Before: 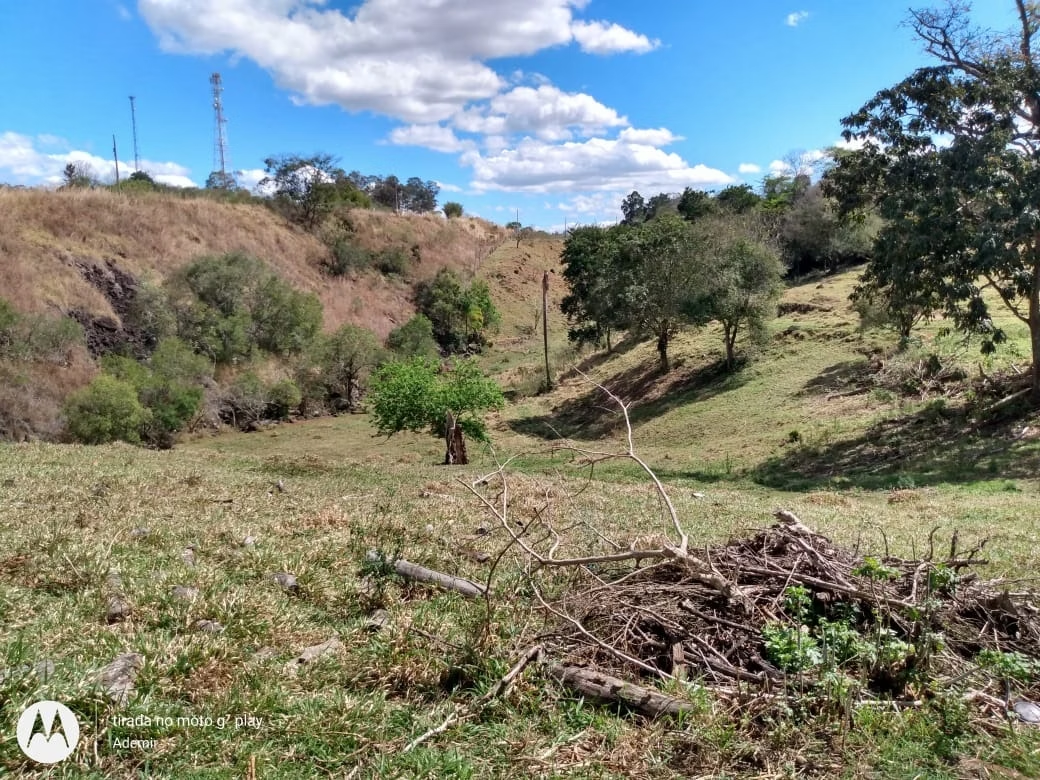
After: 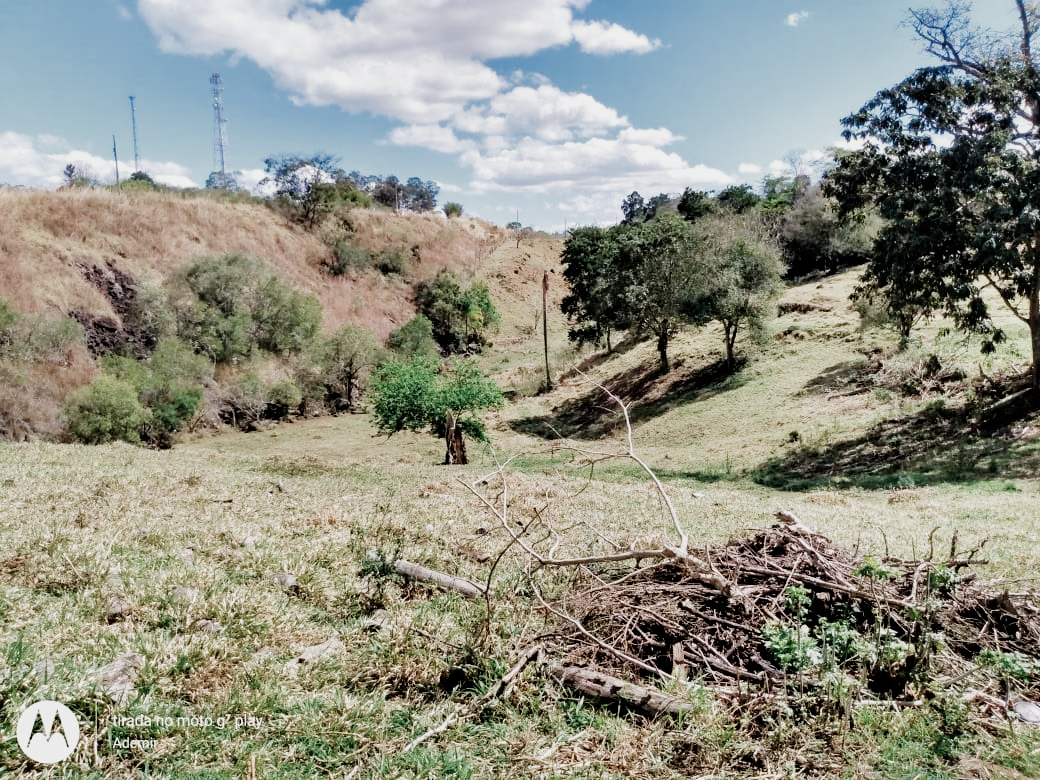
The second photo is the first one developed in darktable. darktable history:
tone equalizer: -8 EV -1.11 EV, -7 EV -0.987 EV, -6 EV -0.834 EV, -5 EV -0.603 EV, -3 EV 0.545 EV, -2 EV 0.862 EV, -1 EV 1 EV, +0 EV 1.07 EV
velvia: on, module defaults
filmic rgb: black relative exposure -7.46 EV, white relative exposure 4.84 EV, threshold 3.02 EV, hardness 3.39, preserve chrominance no, color science v5 (2021), iterations of high-quality reconstruction 0, enable highlight reconstruction true
color zones: curves: ch0 [(0, 0.5) (0.125, 0.4) (0.25, 0.5) (0.375, 0.4) (0.5, 0.4) (0.625, 0.35) (0.75, 0.35) (0.875, 0.5)]; ch1 [(0, 0.35) (0.125, 0.45) (0.25, 0.35) (0.375, 0.35) (0.5, 0.35) (0.625, 0.35) (0.75, 0.45) (0.875, 0.35)]; ch2 [(0, 0.6) (0.125, 0.5) (0.25, 0.5) (0.375, 0.6) (0.5, 0.6) (0.625, 0.5) (0.75, 0.5) (0.875, 0.5)]
